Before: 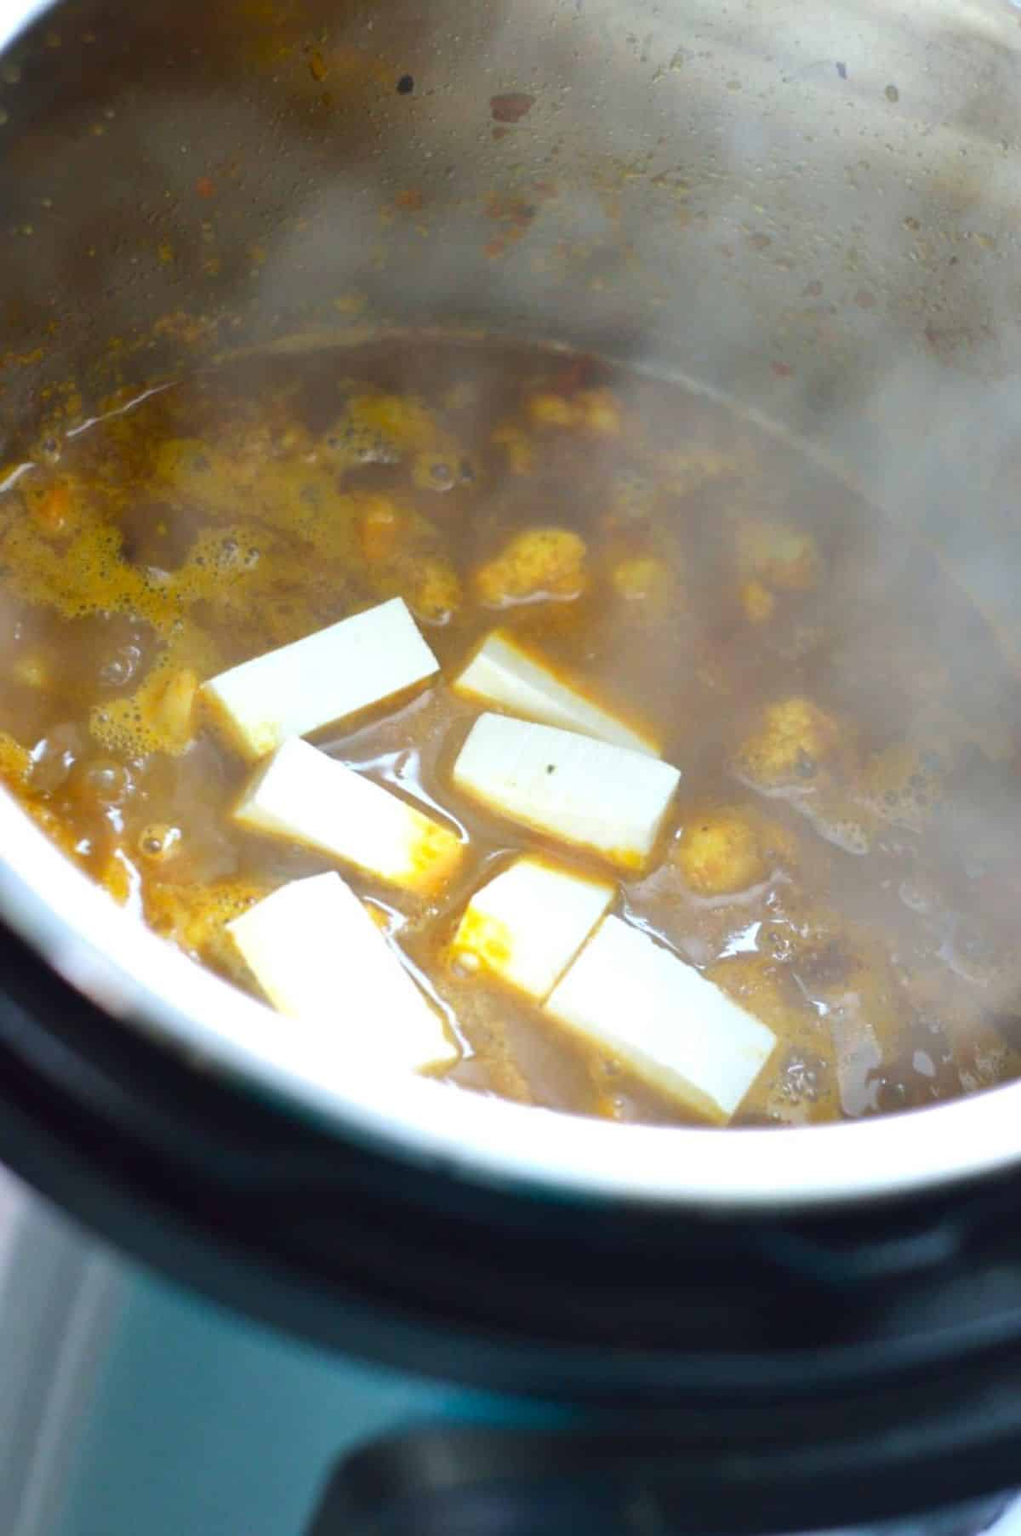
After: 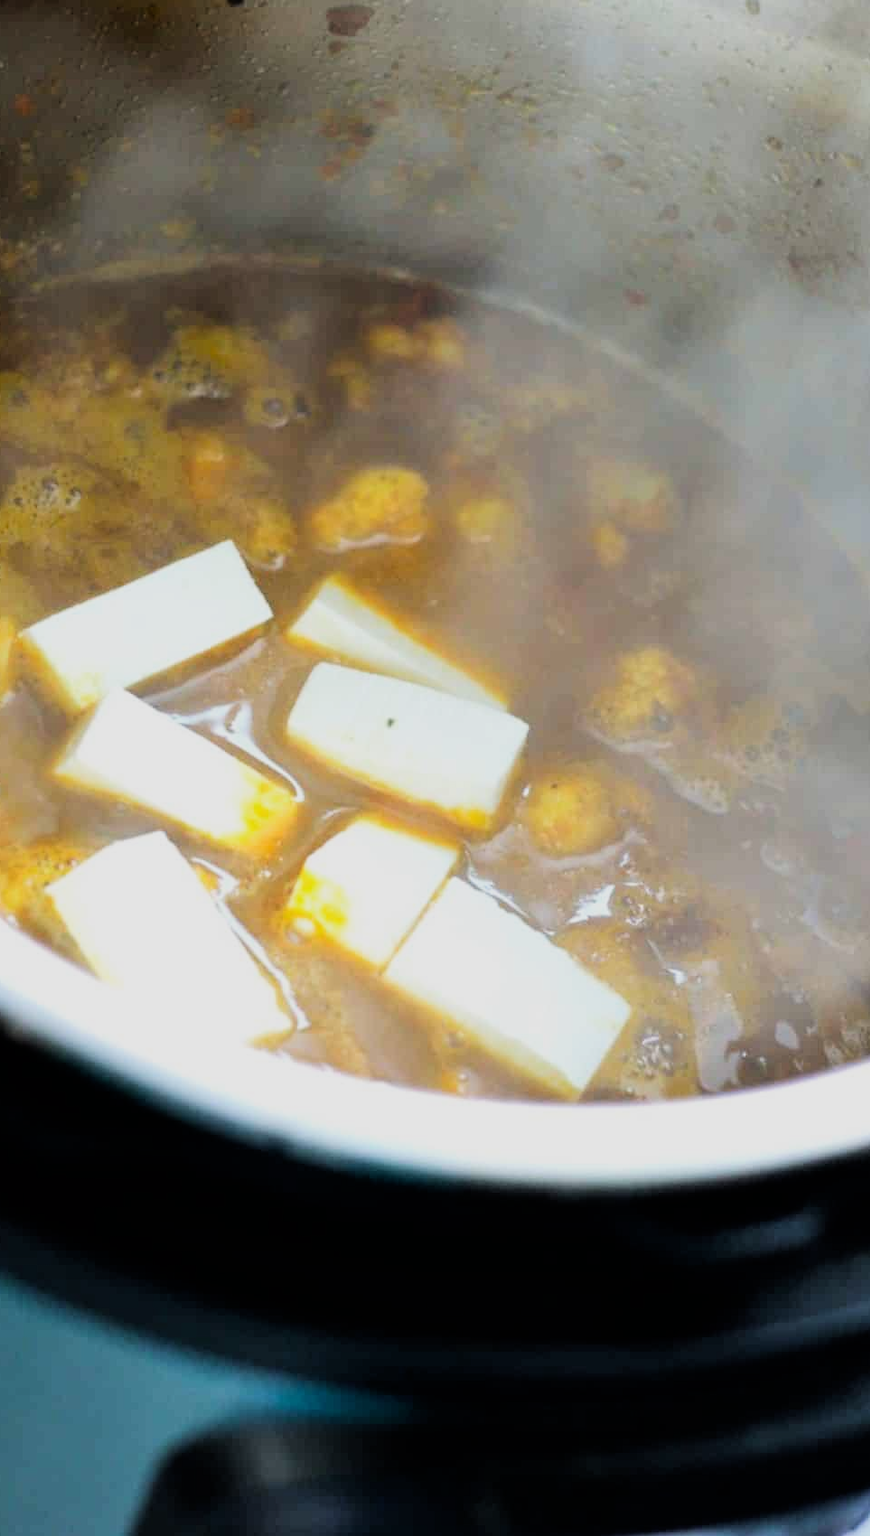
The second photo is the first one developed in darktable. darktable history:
filmic rgb: black relative exposure -5 EV, hardness 2.88, contrast 1.3, highlights saturation mix -30%
crop and rotate: left 17.959%, top 5.771%, right 1.742%
color balance: mode lift, gamma, gain (sRGB)
